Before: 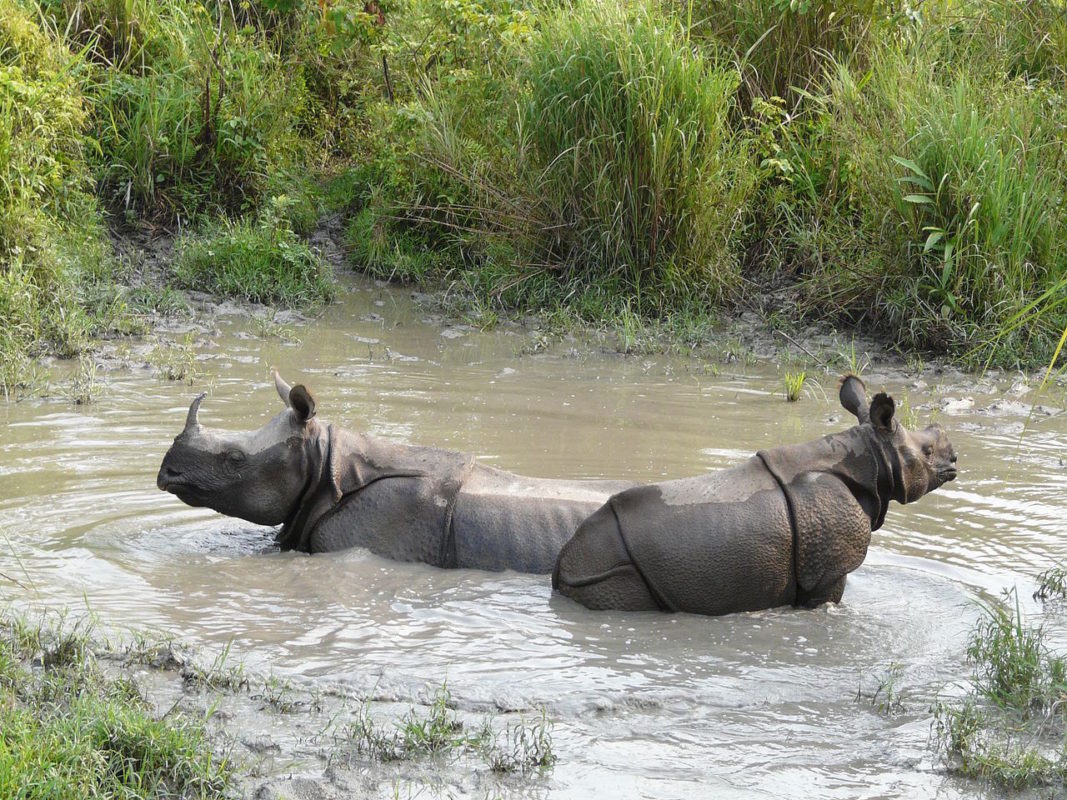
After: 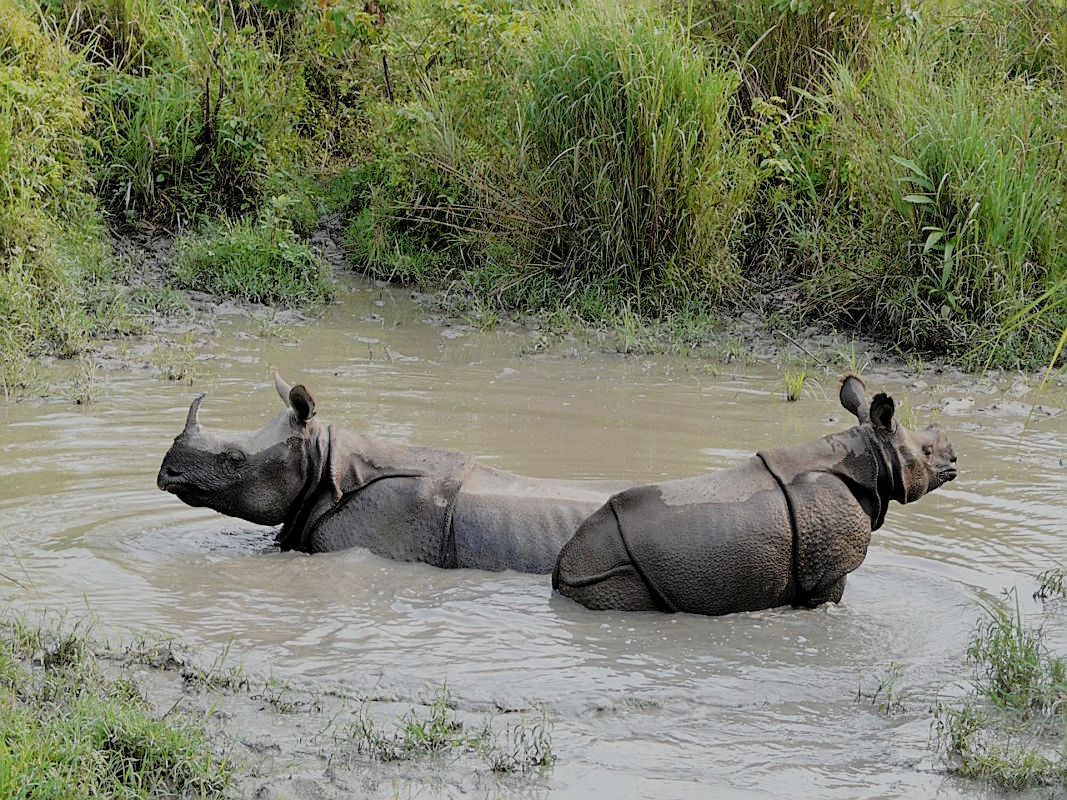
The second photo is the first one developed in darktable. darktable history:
sharpen: on, module defaults
filmic rgb: middle gray luminance 17.86%, black relative exposure -7.52 EV, white relative exposure 8.44 EV, target black luminance 0%, hardness 2.23, latitude 19.03%, contrast 0.886, highlights saturation mix 6.25%, shadows ↔ highlights balance 10.51%
